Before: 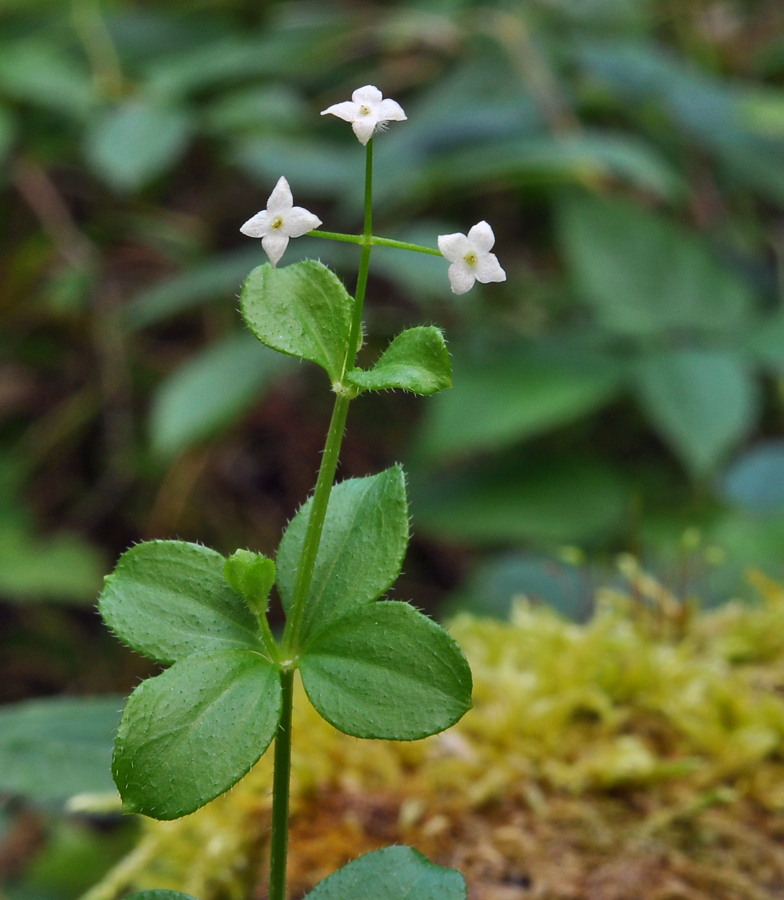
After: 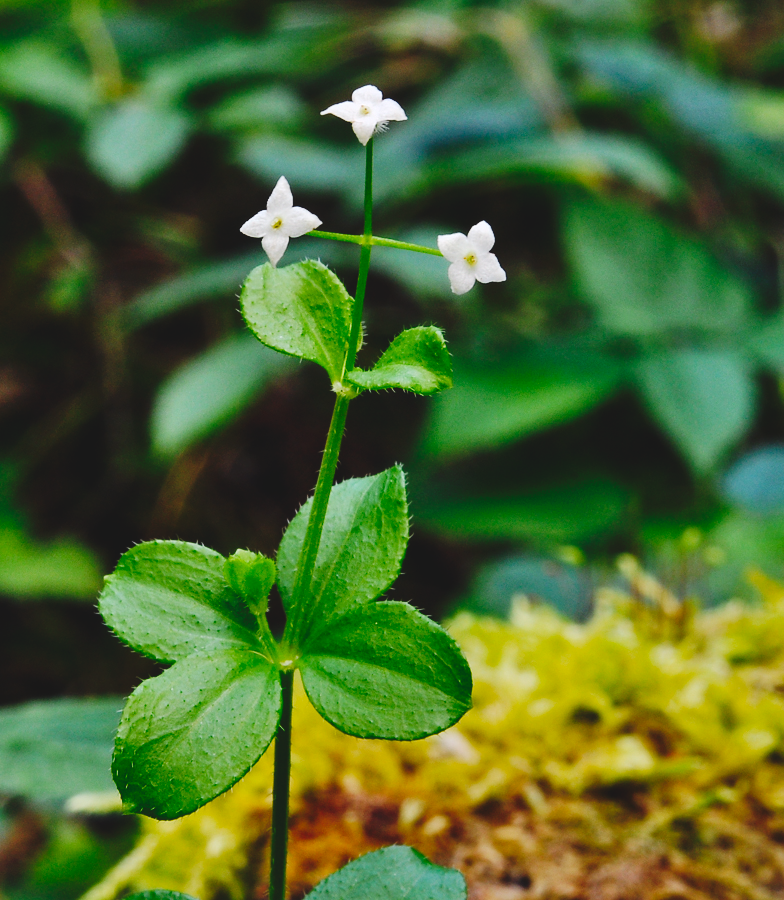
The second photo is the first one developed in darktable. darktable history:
tone curve: curves: ch0 [(0, 0) (0.003, 0.084) (0.011, 0.084) (0.025, 0.084) (0.044, 0.084) (0.069, 0.085) (0.1, 0.09) (0.136, 0.1) (0.177, 0.119) (0.224, 0.144) (0.277, 0.205) (0.335, 0.298) (0.399, 0.417) (0.468, 0.525) (0.543, 0.631) (0.623, 0.72) (0.709, 0.8) (0.801, 0.867) (0.898, 0.934) (1, 1)], preserve colors none
